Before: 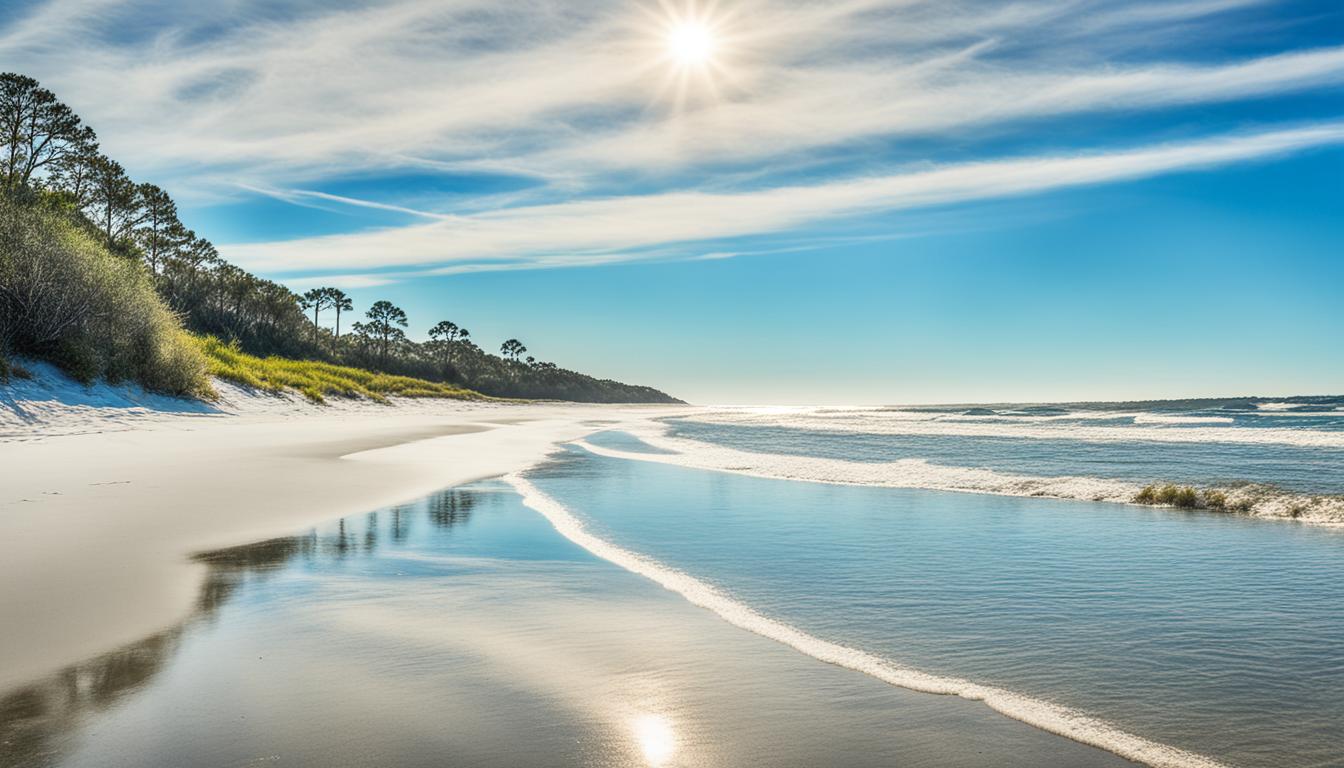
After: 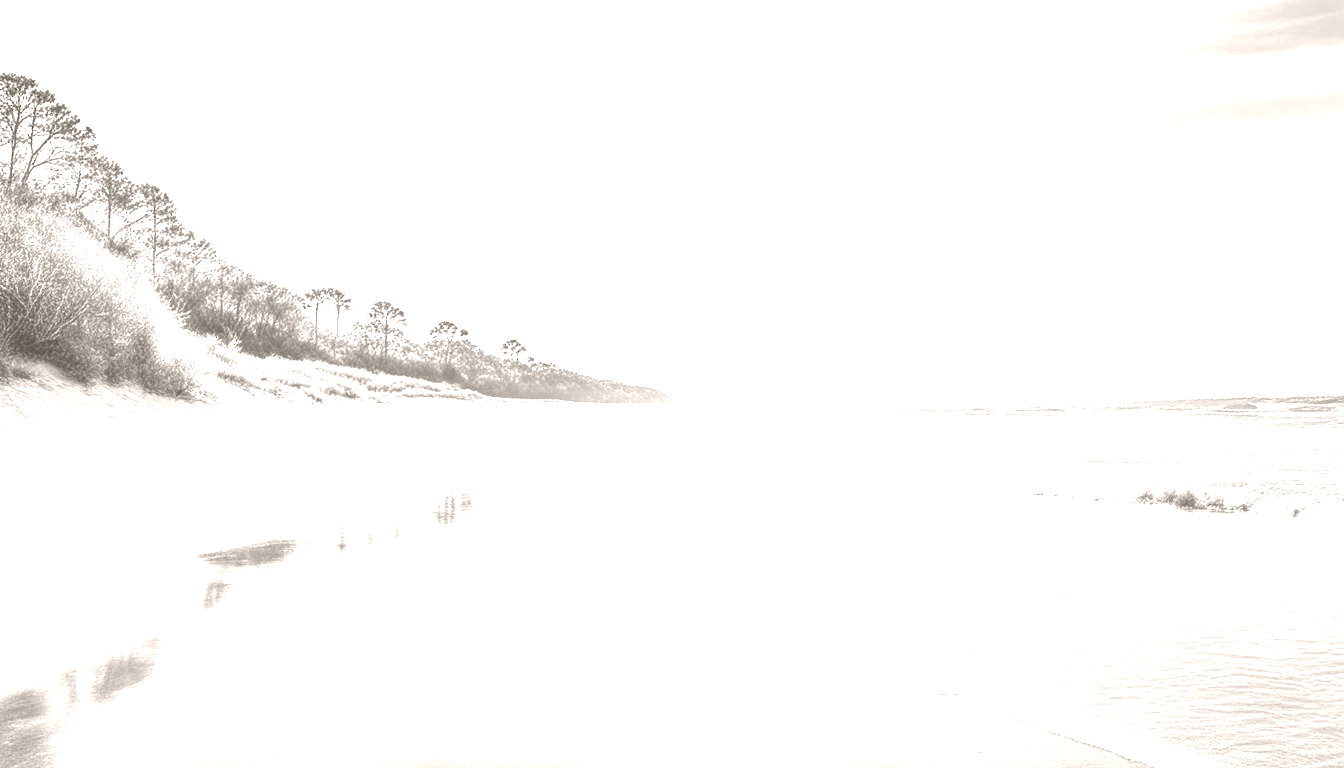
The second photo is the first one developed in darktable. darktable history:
exposure: black level correction 0, exposure 1.379 EV, compensate exposure bias true, compensate highlight preservation false
colorize: hue 34.49°, saturation 35.33%, source mix 100%, lightness 55%, version 1
